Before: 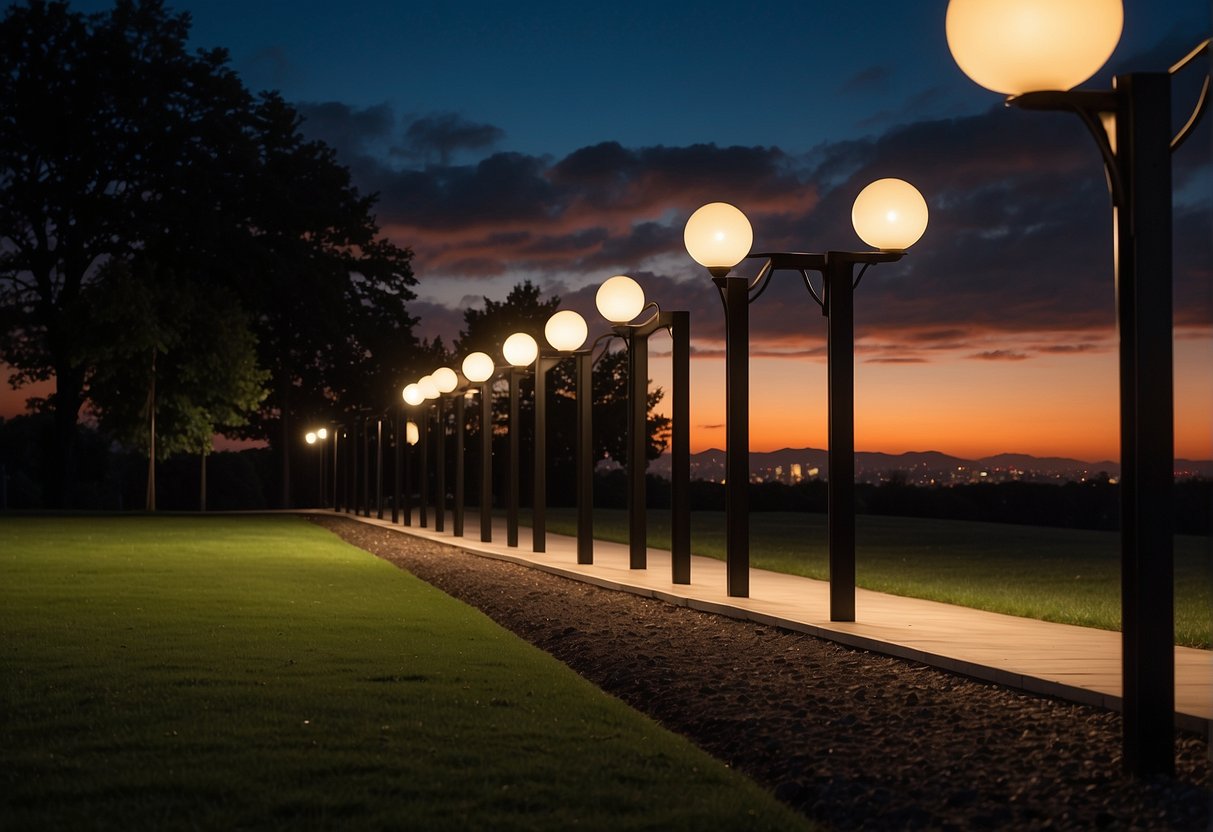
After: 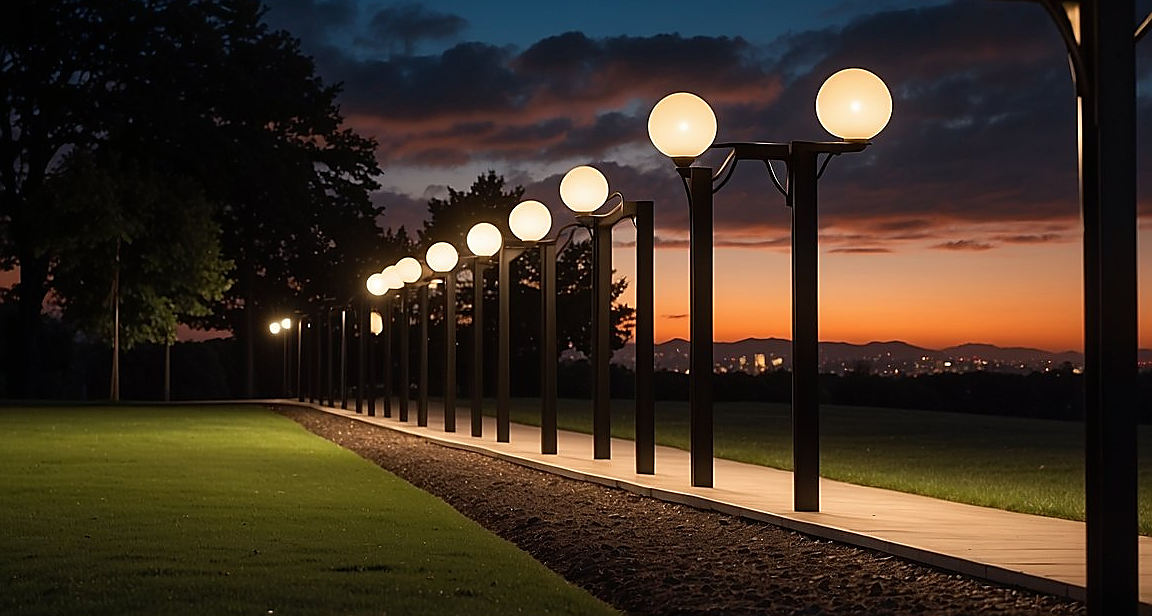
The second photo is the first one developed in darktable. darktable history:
sharpen: radius 1.4, amount 1.25, threshold 0.7
rotate and perspective: automatic cropping off
crop and rotate: left 2.991%, top 13.302%, right 1.981%, bottom 12.636%
